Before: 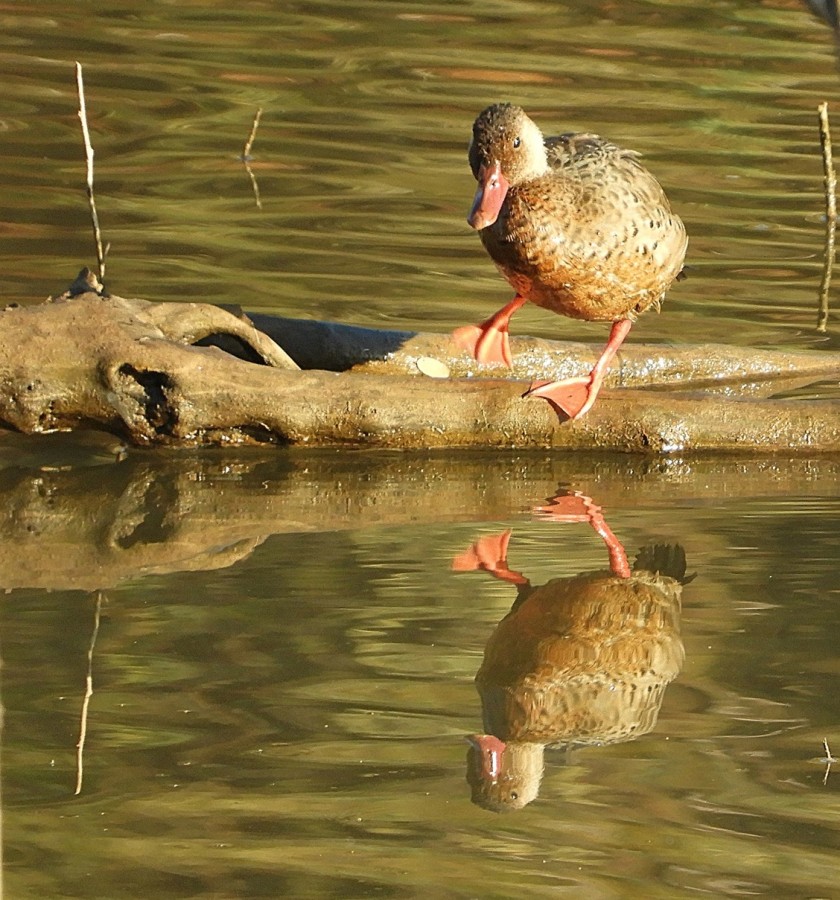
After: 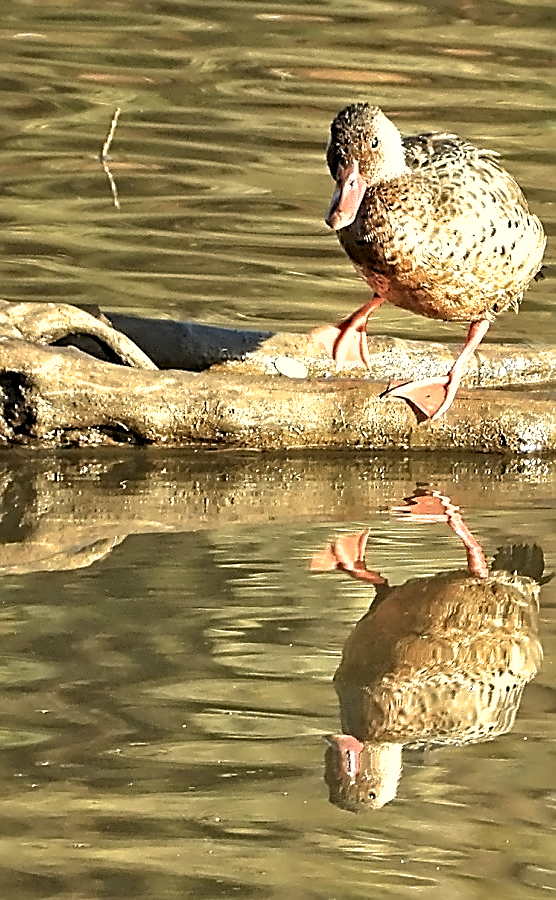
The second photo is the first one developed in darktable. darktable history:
crop: left 17.016%, right 16.749%
exposure: black level correction 0.002, exposure 0.673 EV, compensate exposure bias true, compensate highlight preservation false
contrast equalizer: octaves 7, y [[0.5, 0.542, 0.583, 0.625, 0.667, 0.708], [0.5 ×6], [0.5 ×6], [0, 0.033, 0.067, 0.1, 0.133, 0.167], [0, 0.05, 0.1, 0.15, 0.2, 0.25]]
sharpen: on, module defaults
contrast brightness saturation: contrast 0.061, brightness -0.015, saturation -0.24
shadows and highlights: on, module defaults
levels: levels [0.026, 0.507, 0.987]
